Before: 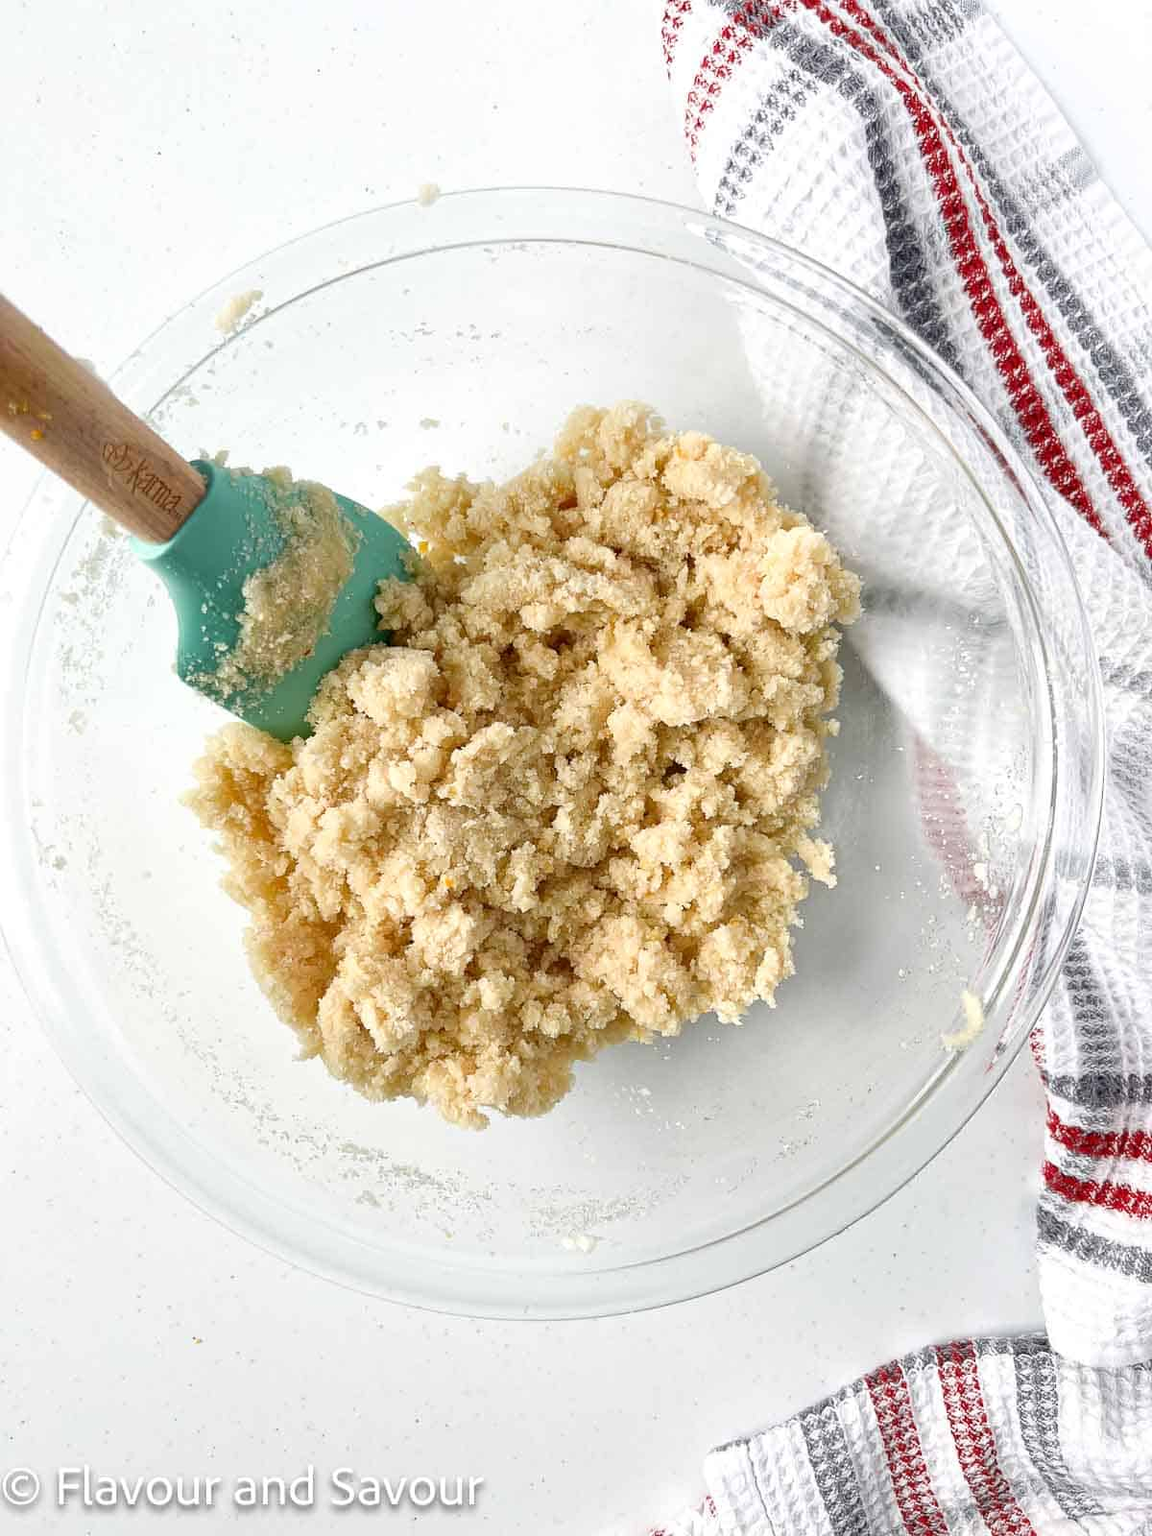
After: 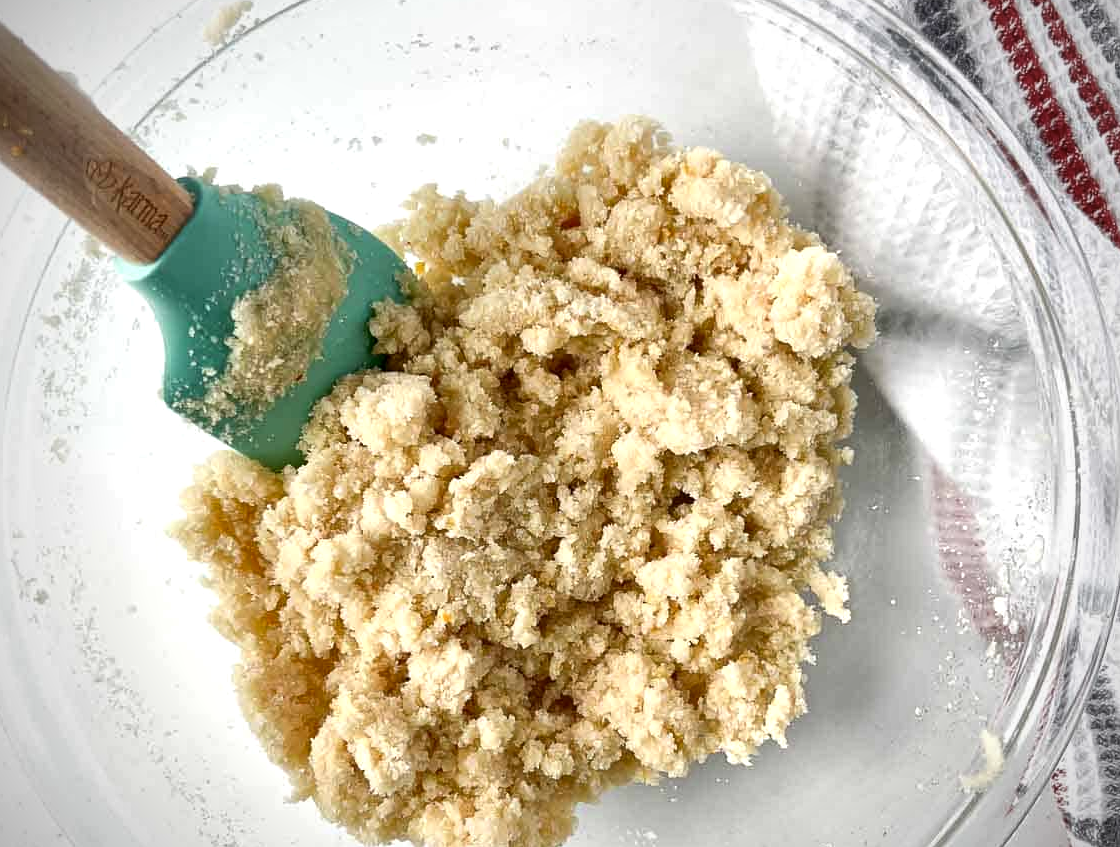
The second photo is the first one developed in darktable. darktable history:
local contrast: mode bilateral grid, contrast 25, coarseness 61, detail 151%, midtone range 0.2
crop: left 1.8%, top 18.88%, right 4.795%, bottom 28.158%
vignetting: fall-off radius 45.82%
